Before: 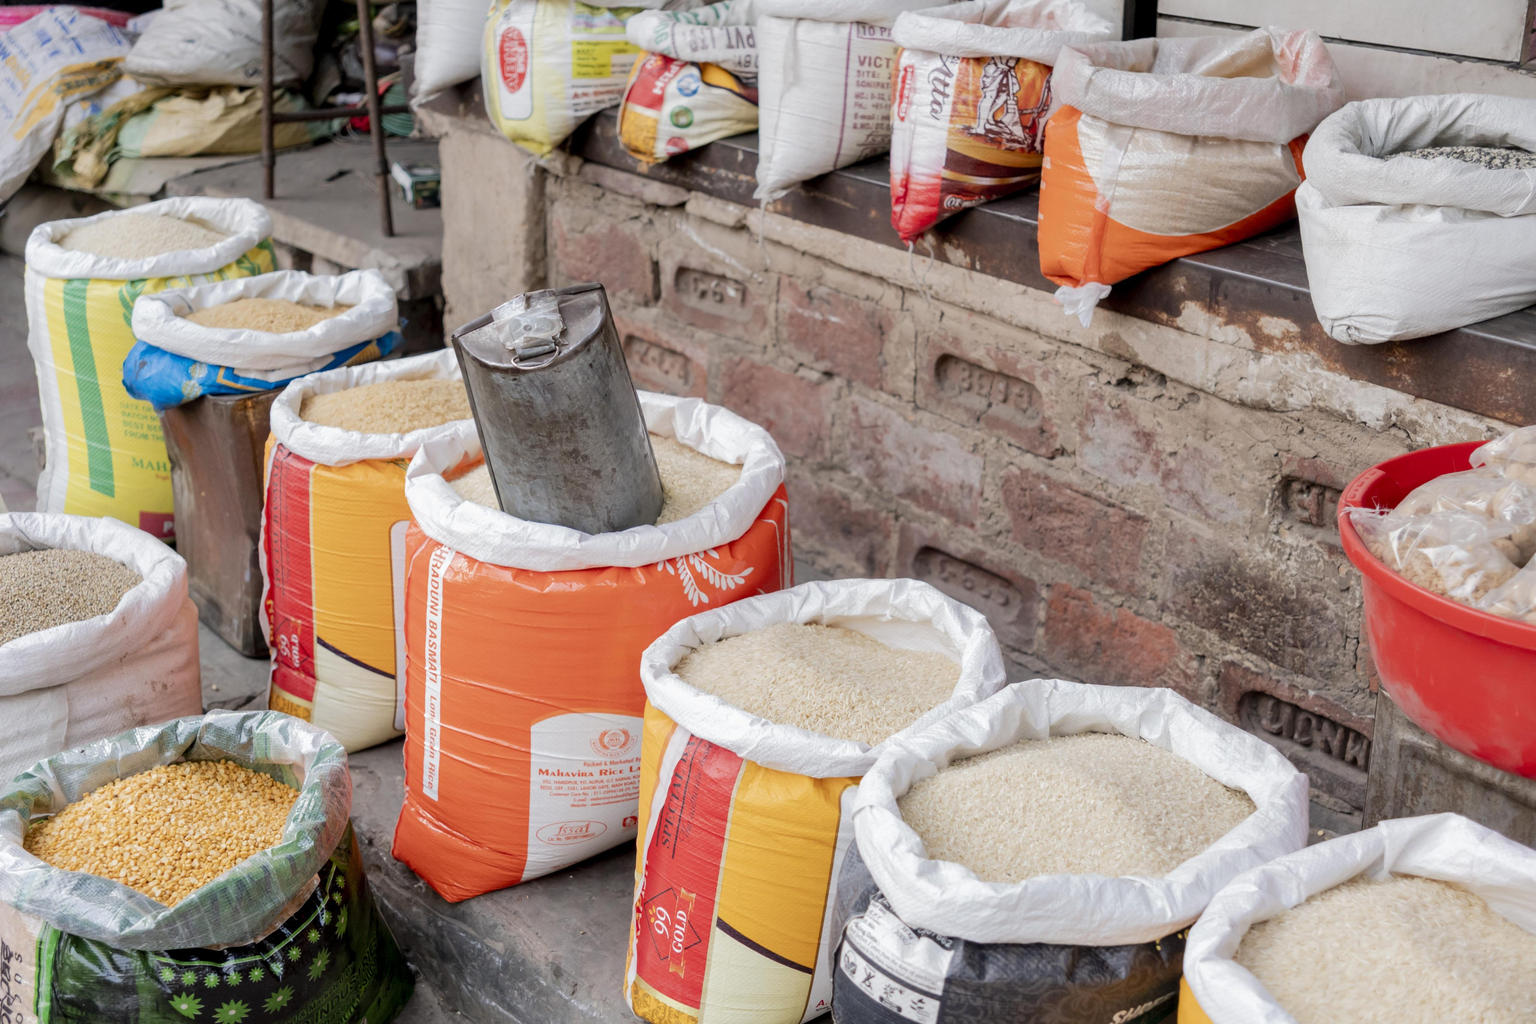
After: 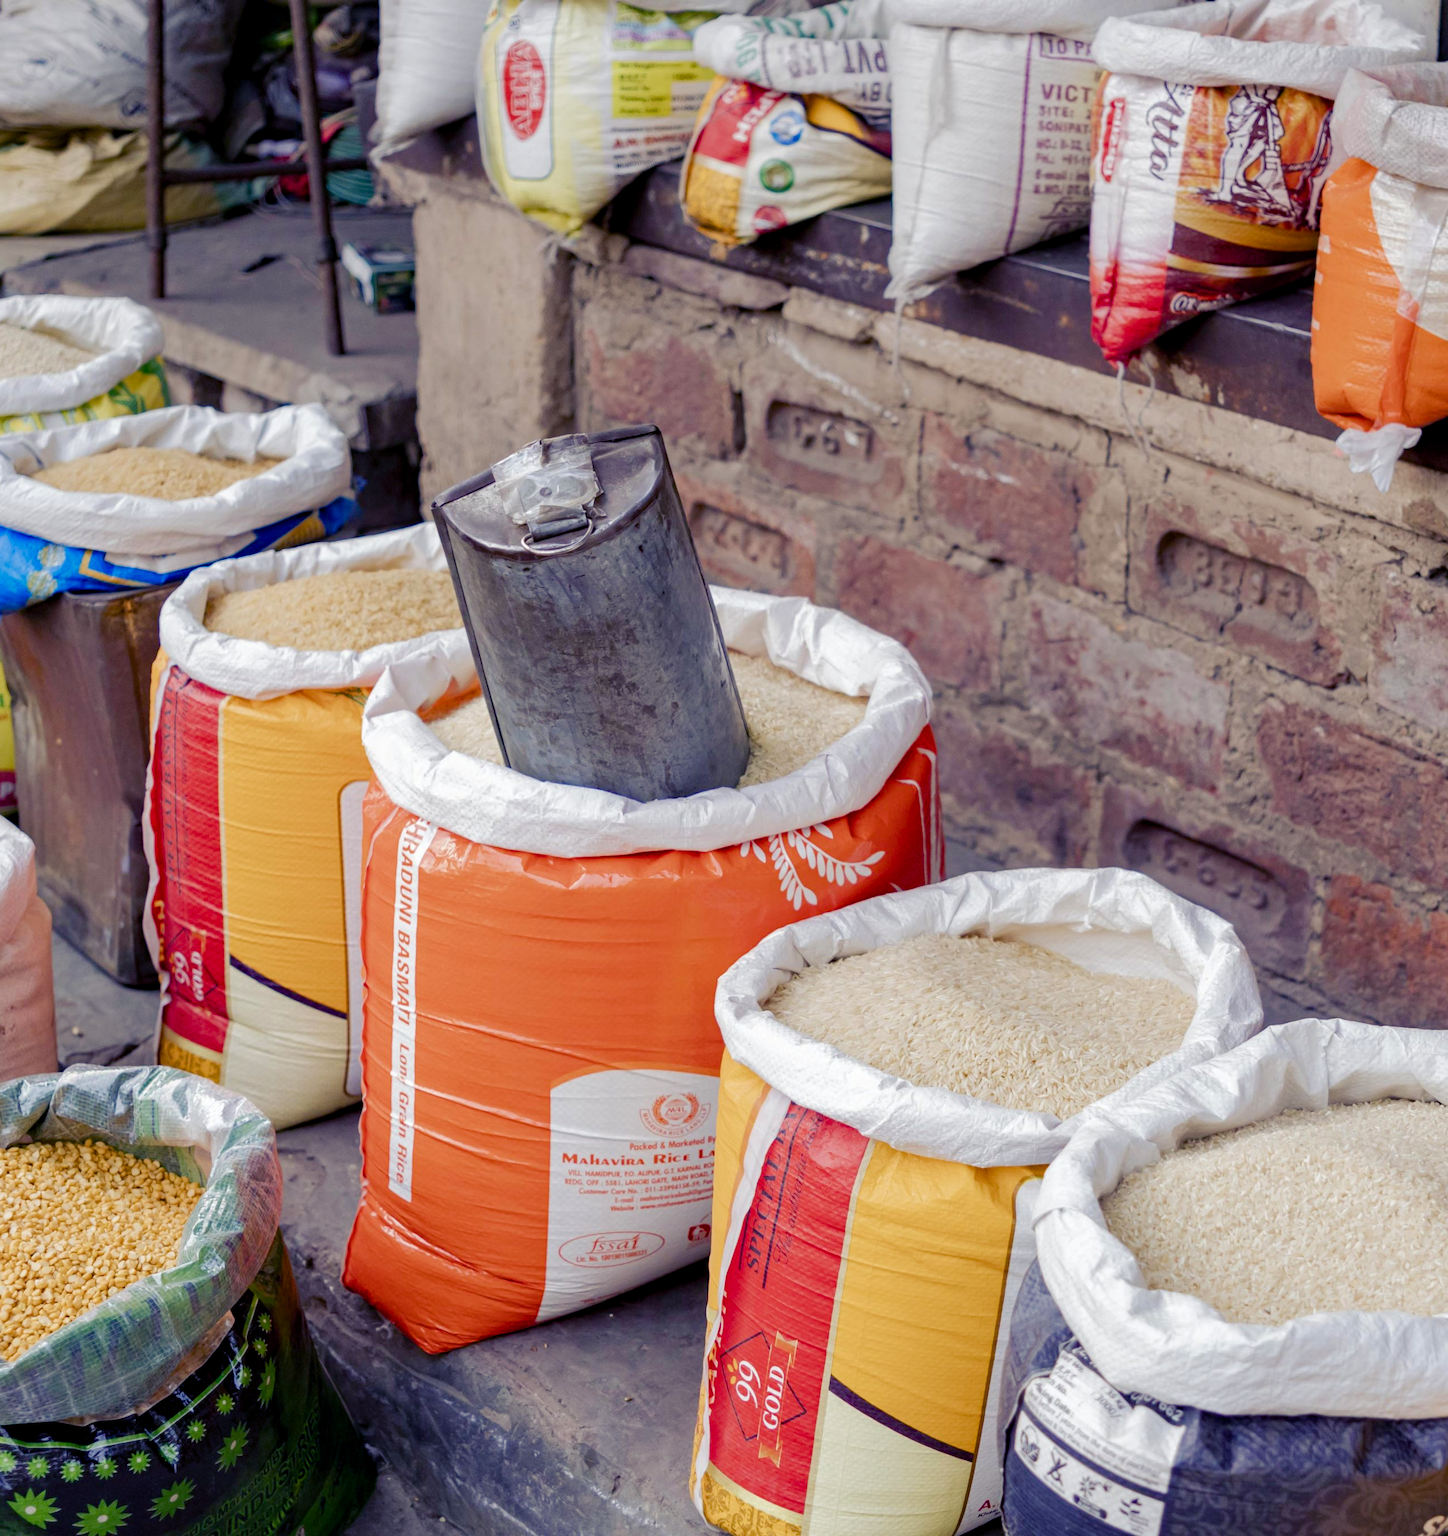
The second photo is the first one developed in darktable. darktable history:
color balance rgb: shadows lift › luminance -28.568%, shadows lift › chroma 14.67%, shadows lift › hue 270.08°, perceptual saturation grading › global saturation 25.048%, perceptual saturation grading › highlights -50.211%, perceptual saturation grading › shadows 30.741%, global vibrance 23.81%
crop: left 10.692%, right 26.433%
haze removal: compatibility mode true, adaptive false
